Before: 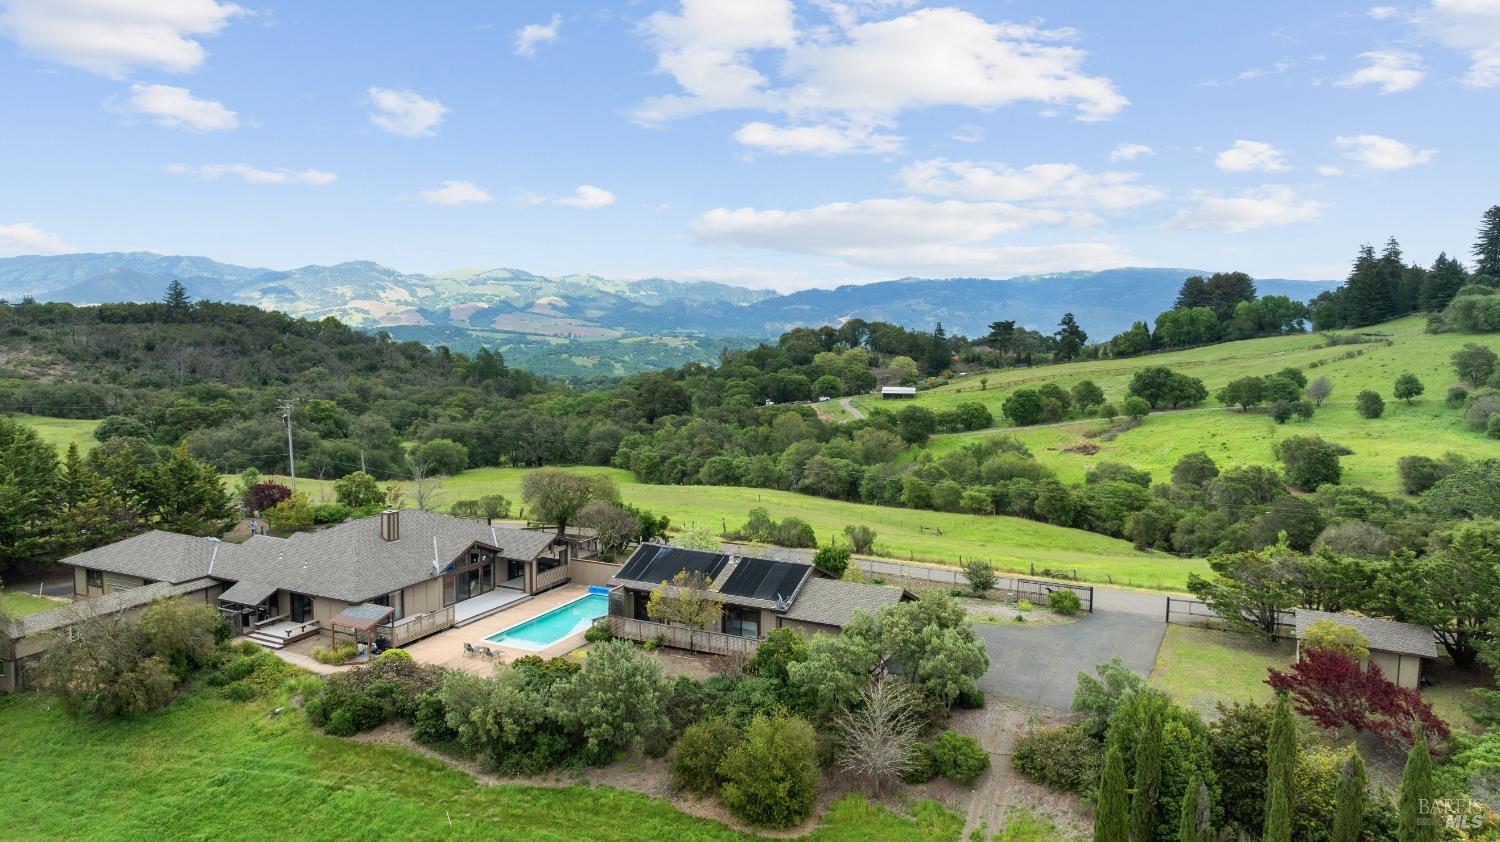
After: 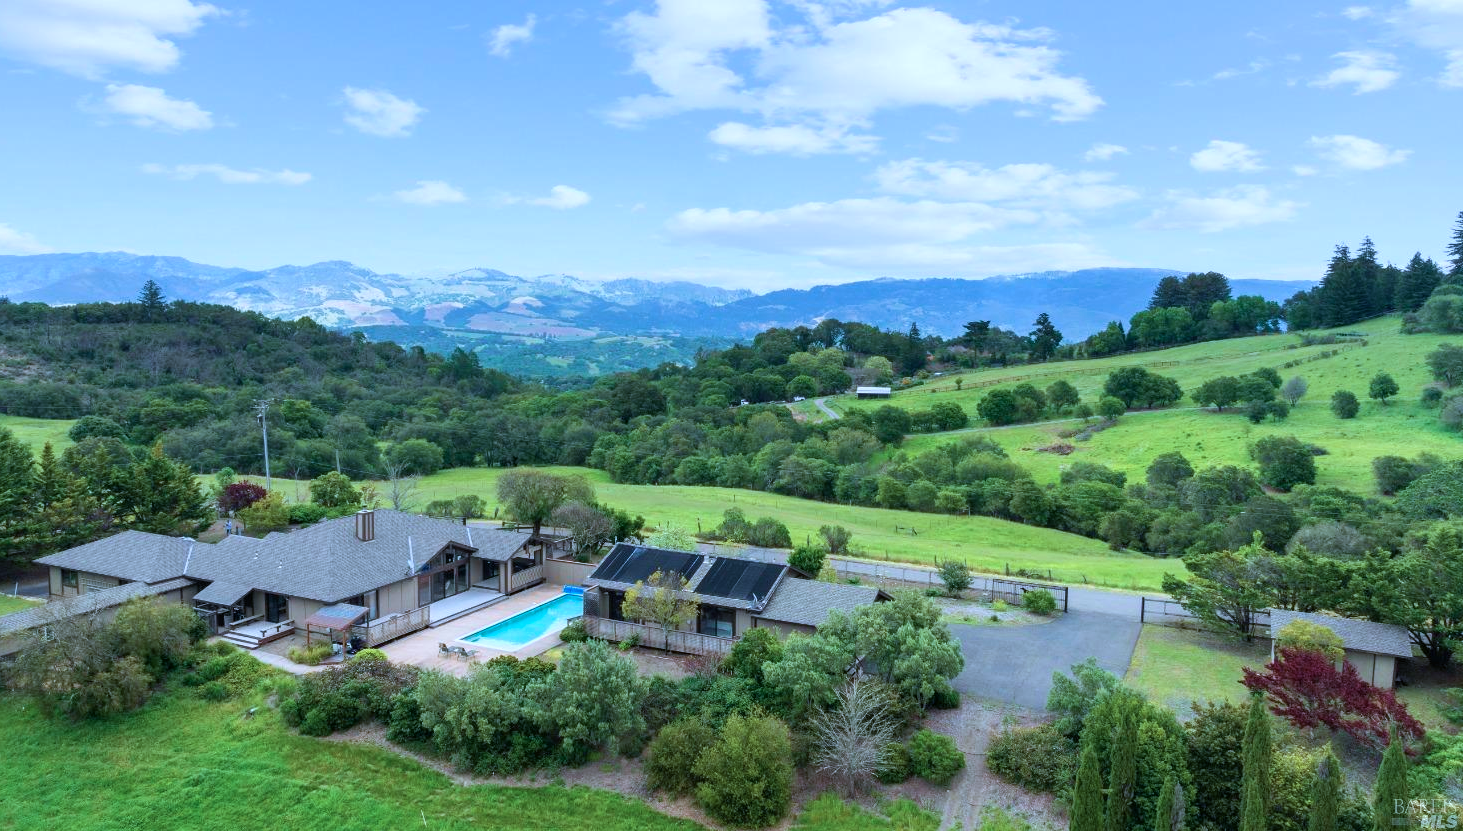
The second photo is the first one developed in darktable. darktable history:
color calibration: illuminant custom, x 0.39, y 0.392, temperature 3856.94 K
crop and rotate: left 1.774%, right 0.633%, bottom 1.28%
velvia: on, module defaults
